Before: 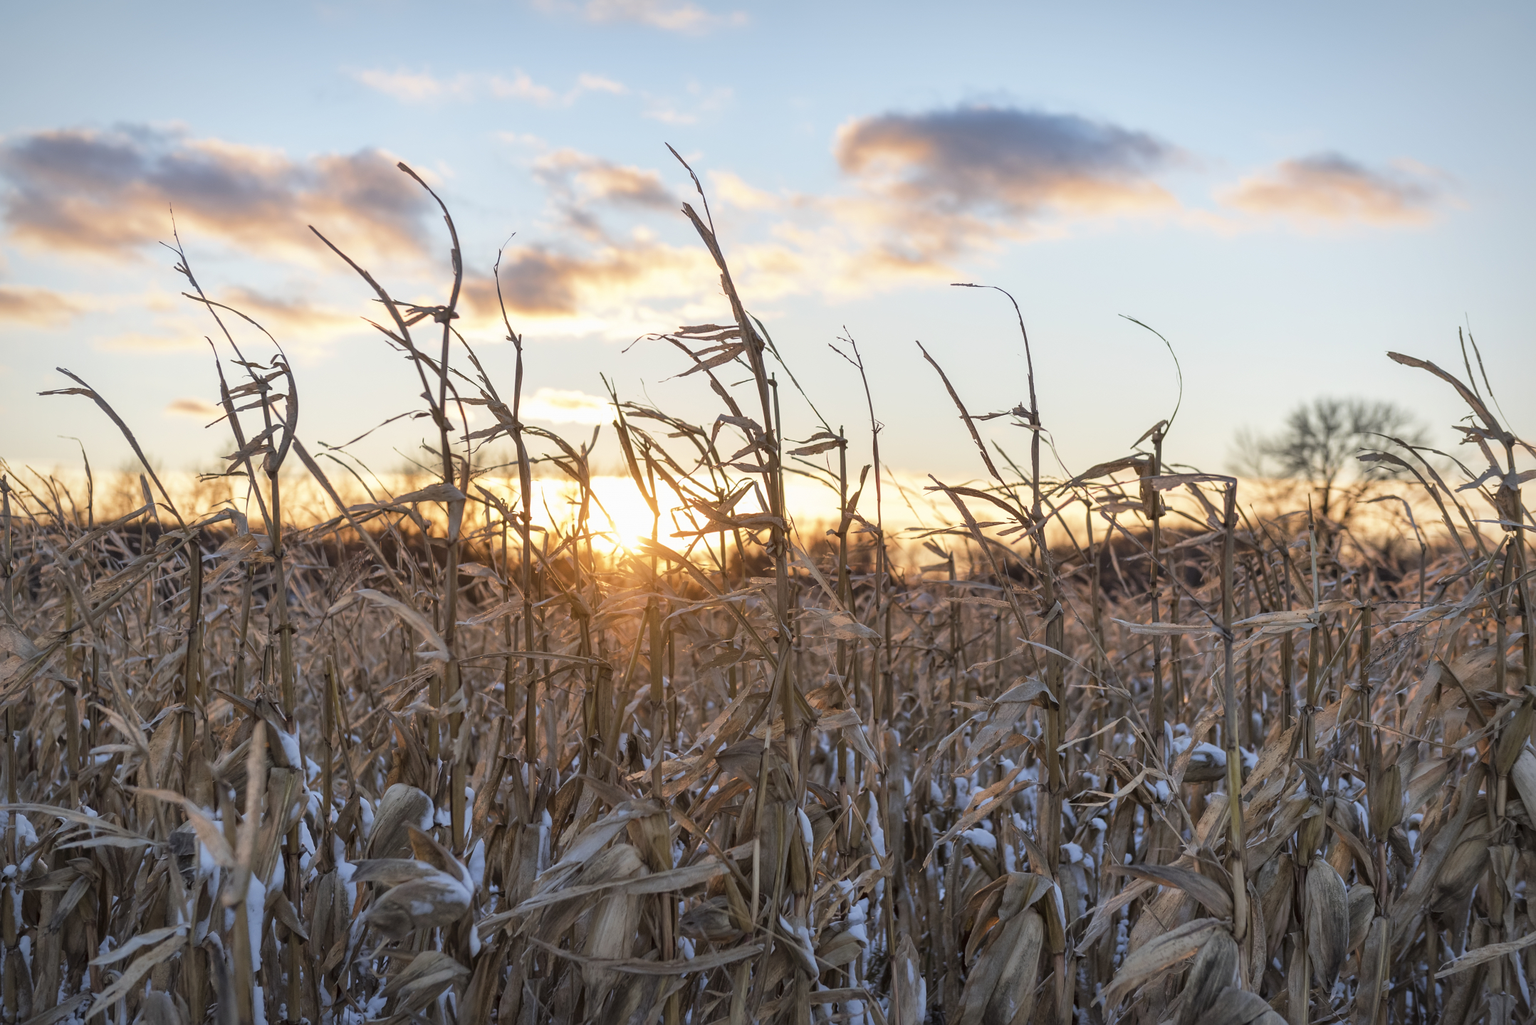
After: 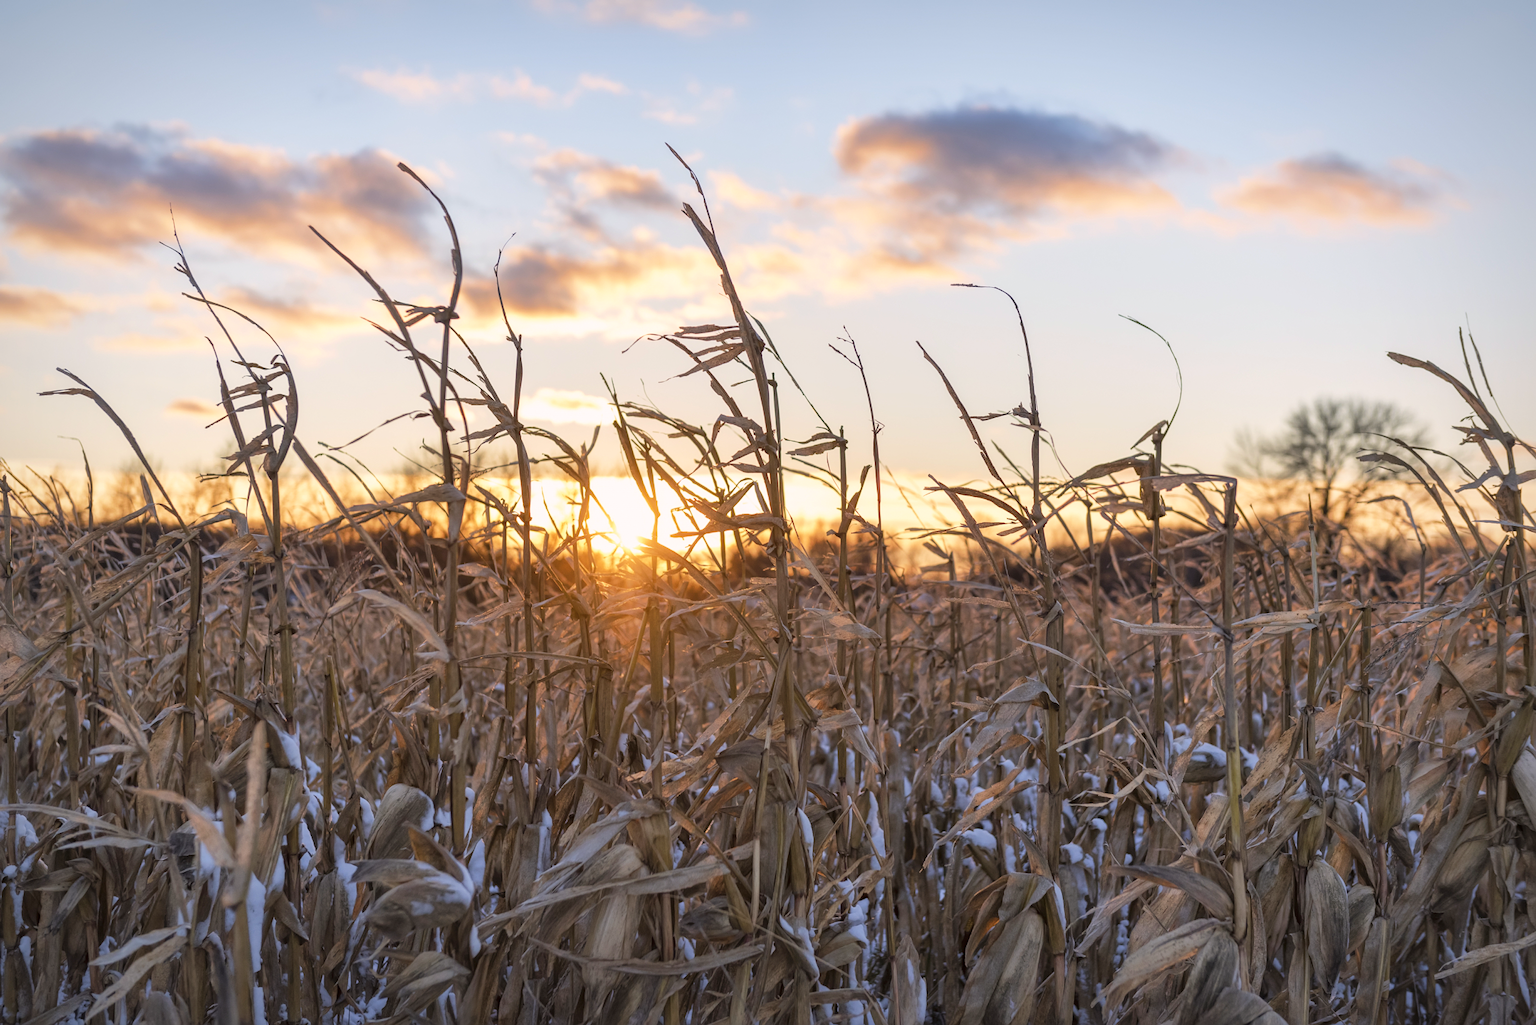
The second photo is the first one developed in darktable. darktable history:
color correction: highlights a* 3.41, highlights b* 1.66, saturation 1.19
